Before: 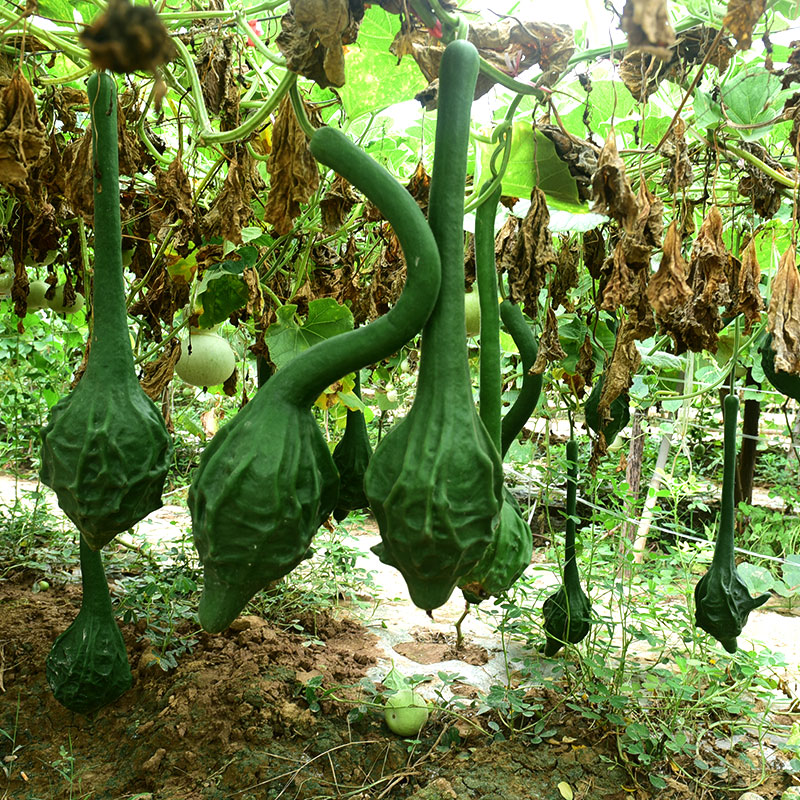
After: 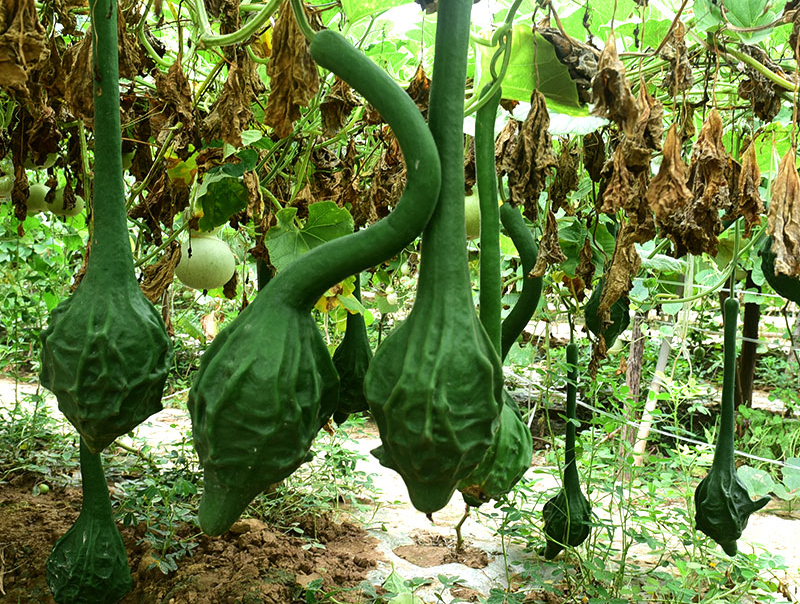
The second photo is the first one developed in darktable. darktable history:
crop and rotate: top 12.233%, bottom 12.165%
